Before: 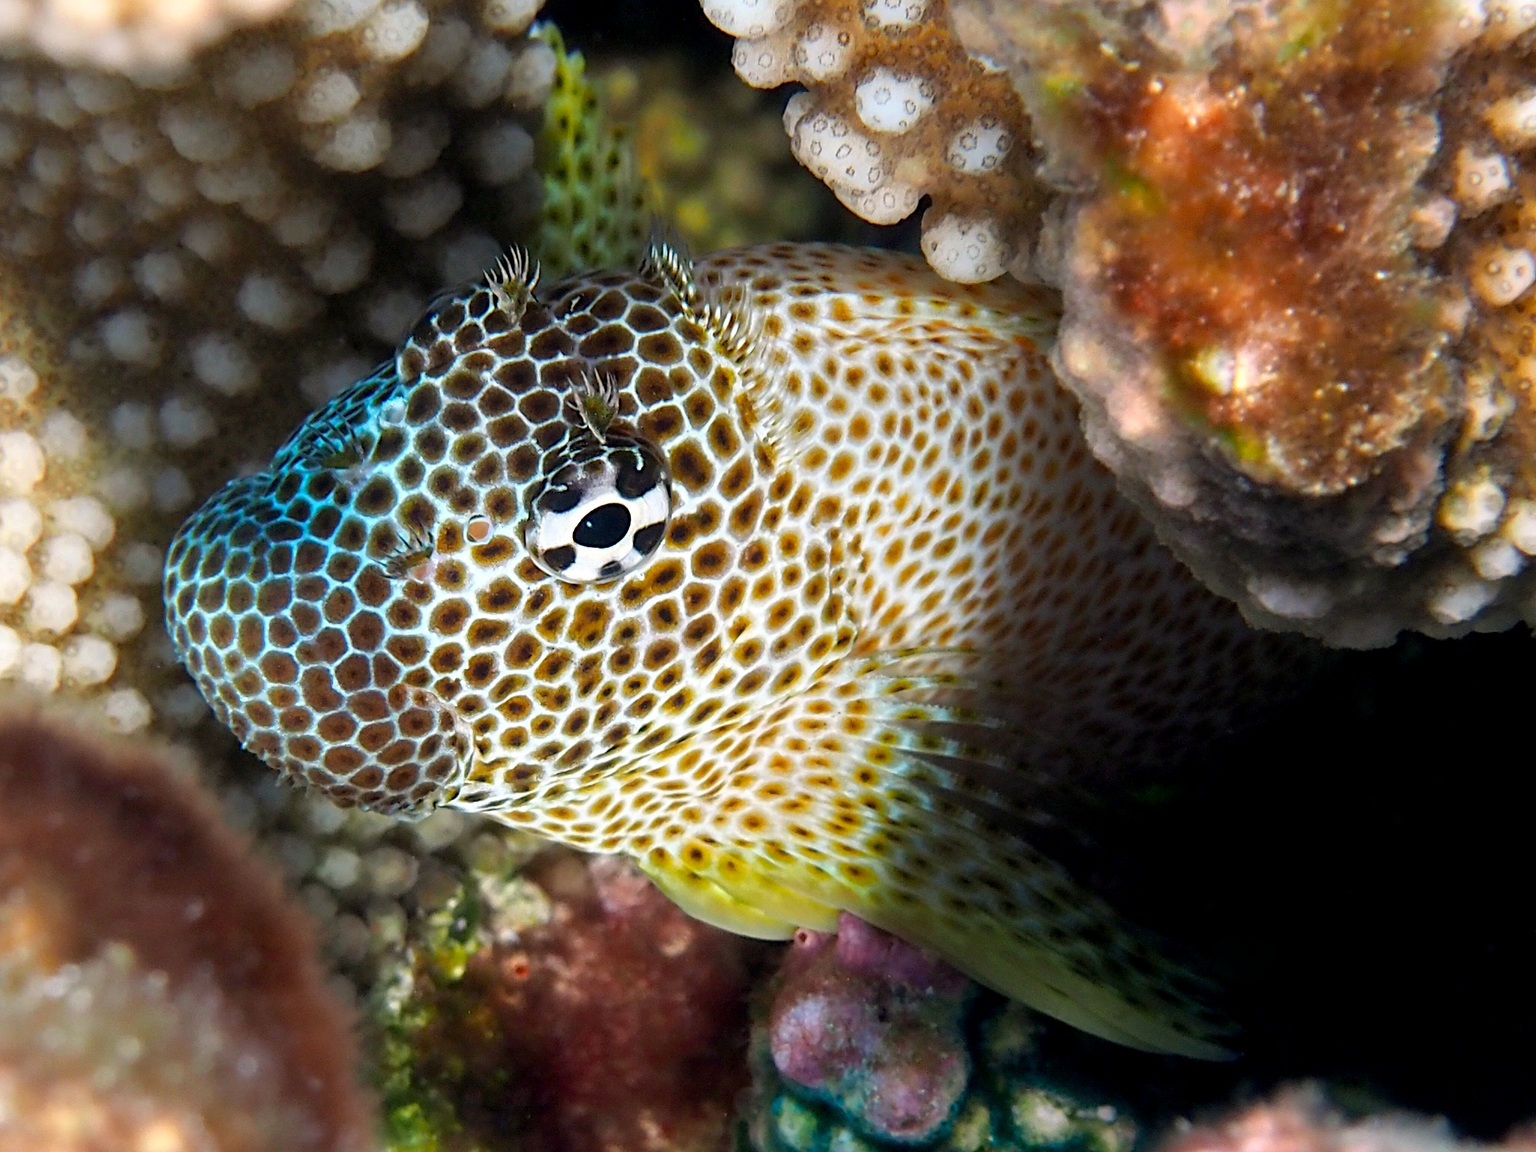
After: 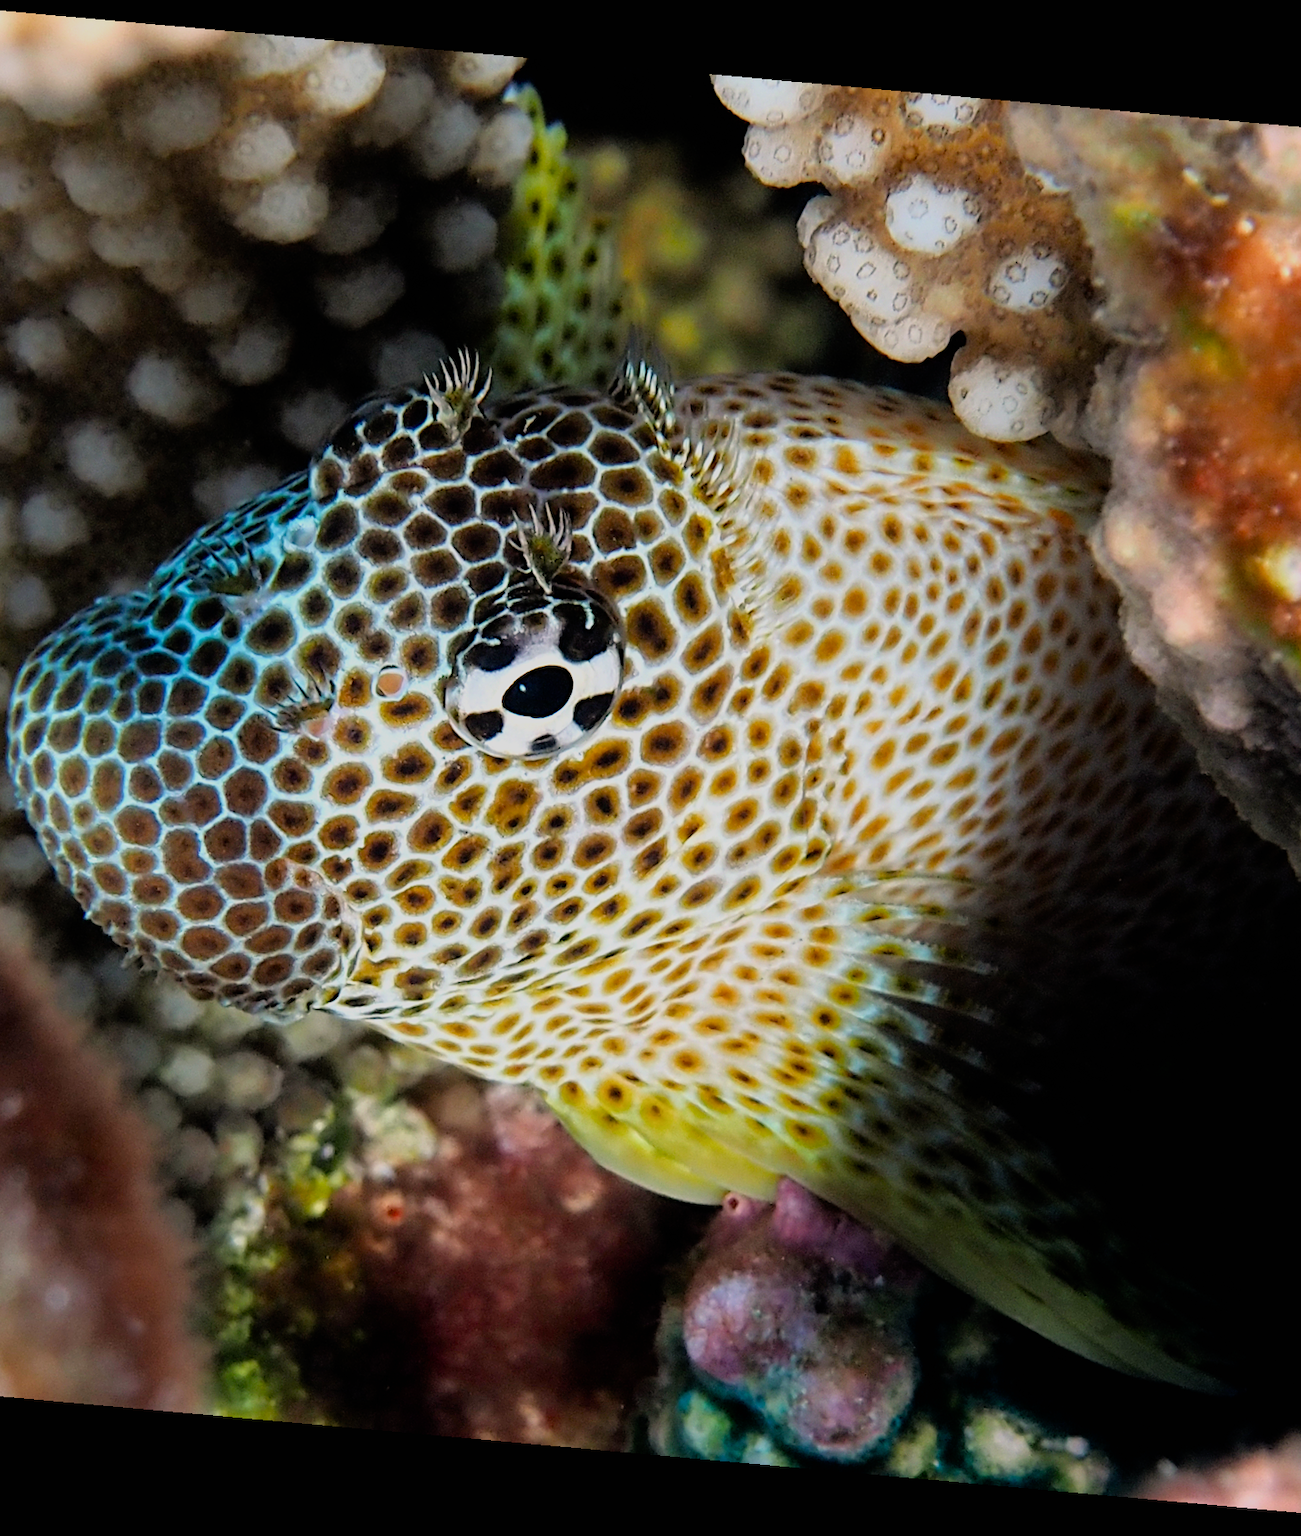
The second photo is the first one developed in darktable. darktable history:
exposure: black level correction 0.002, compensate highlight preservation false
rotate and perspective: rotation 5.12°, automatic cropping off
filmic rgb: black relative exposure -7.92 EV, white relative exposure 4.13 EV, threshold 3 EV, hardness 4.02, latitude 51.22%, contrast 1.013, shadows ↔ highlights balance 5.35%, color science v5 (2021), contrast in shadows safe, contrast in highlights safe, enable highlight reconstruction true
crop and rotate: left 12.648%, right 20.685%
